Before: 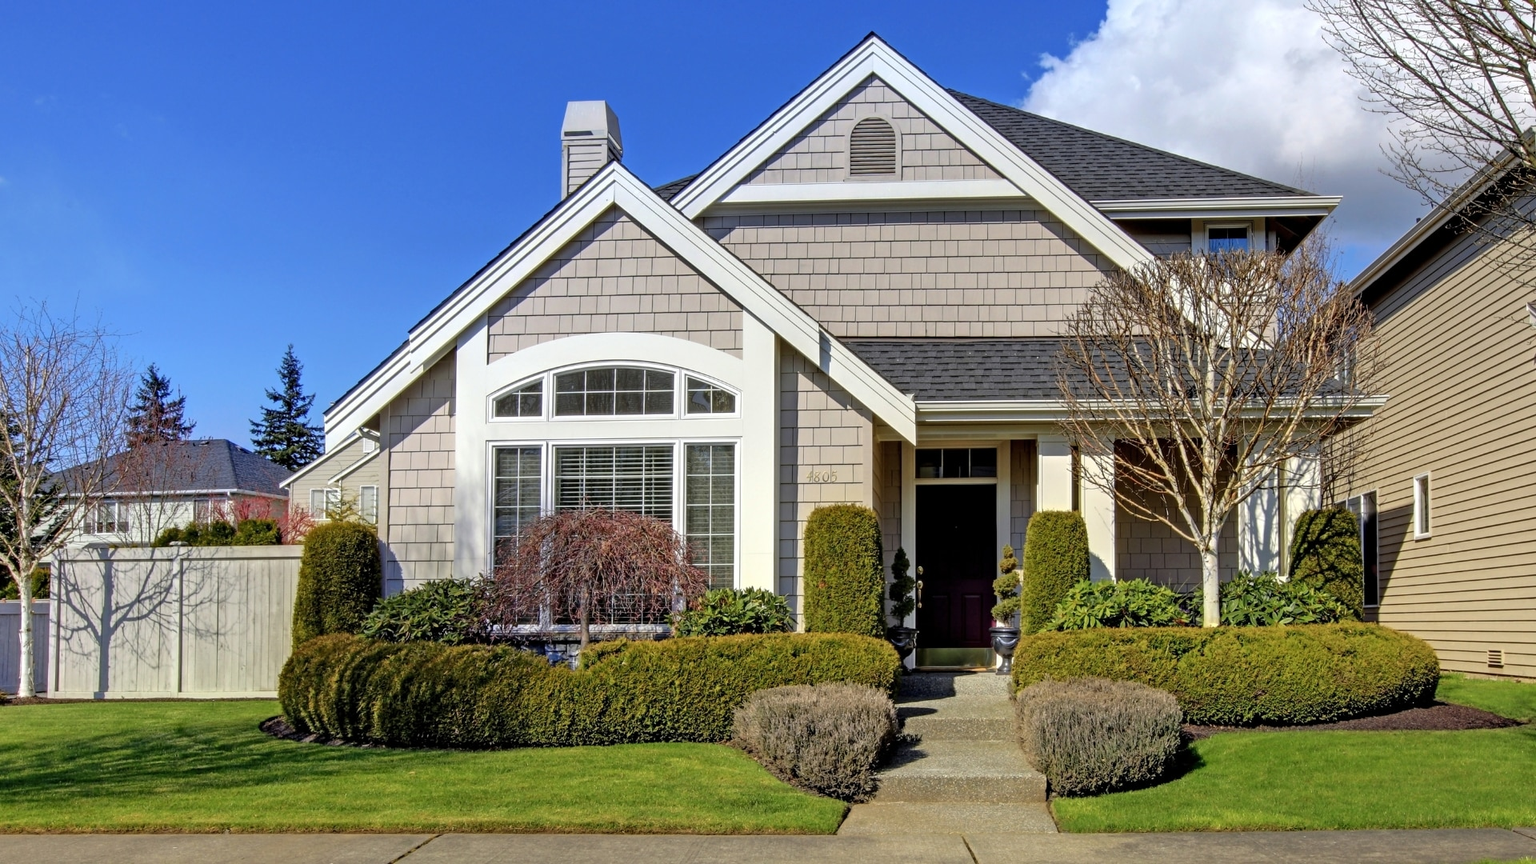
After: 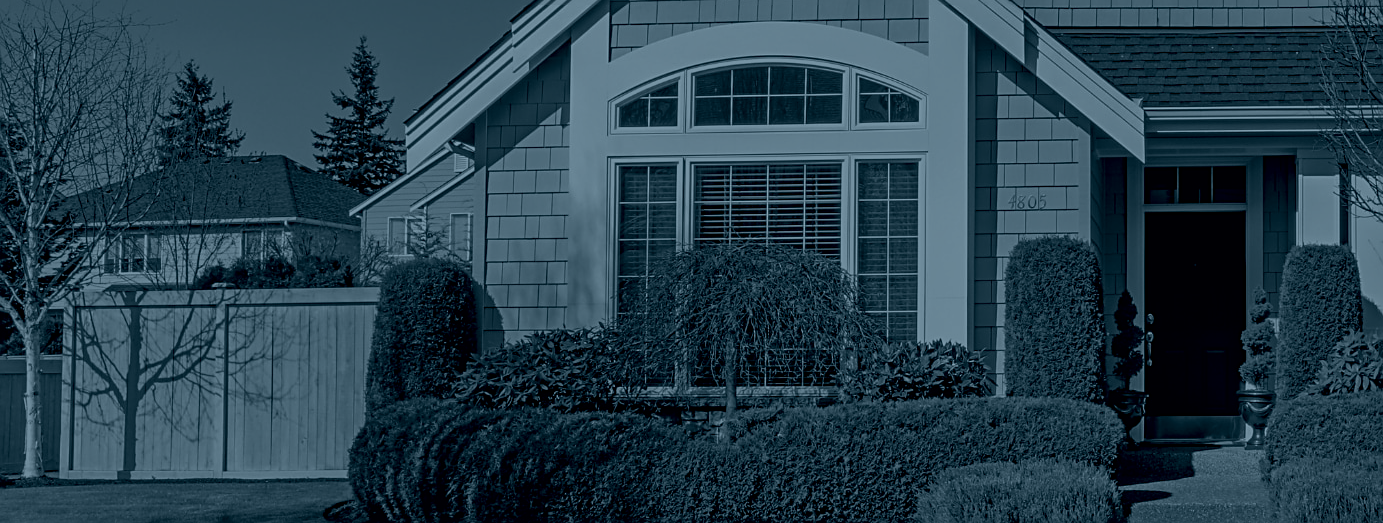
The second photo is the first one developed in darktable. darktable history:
crop: top 36.498%, right 27.964%, bottom 14.995%
colorize: hue 194.4°, saturation 29%, source mix 61.75%, lightness 3.98%, version 1
sharpen: on, module defaults
